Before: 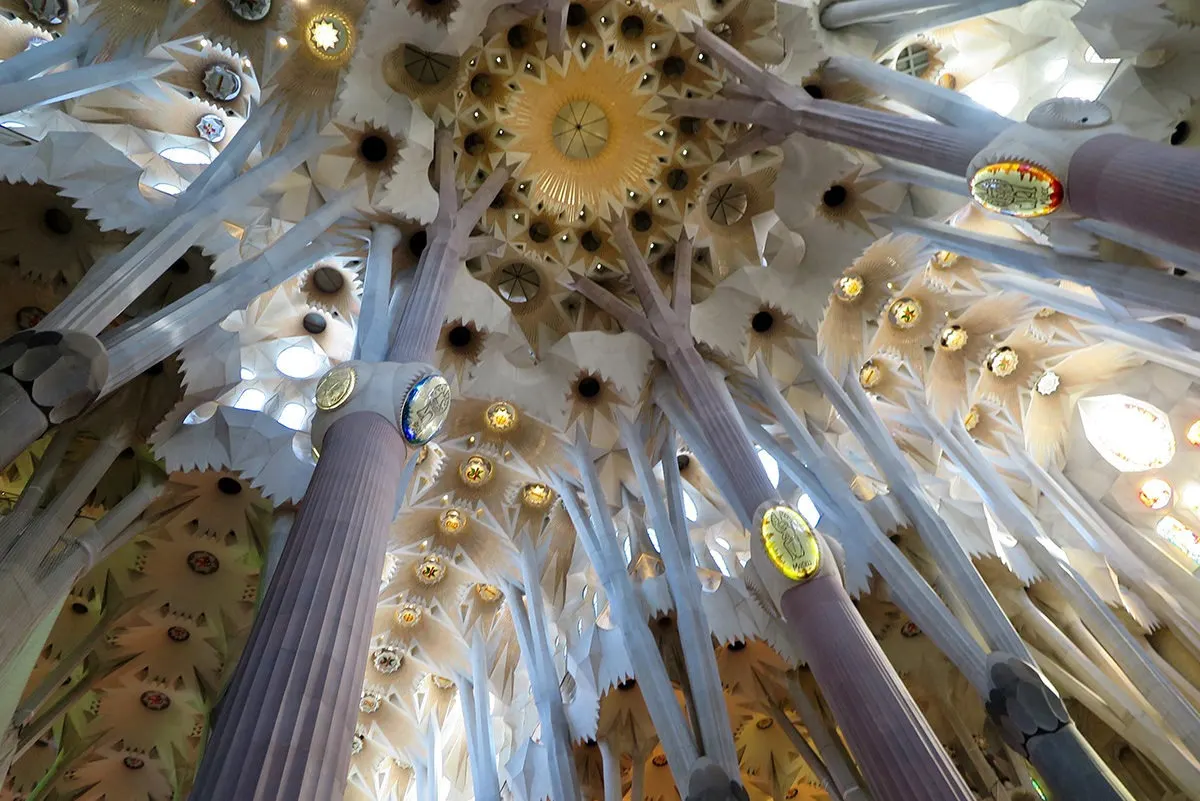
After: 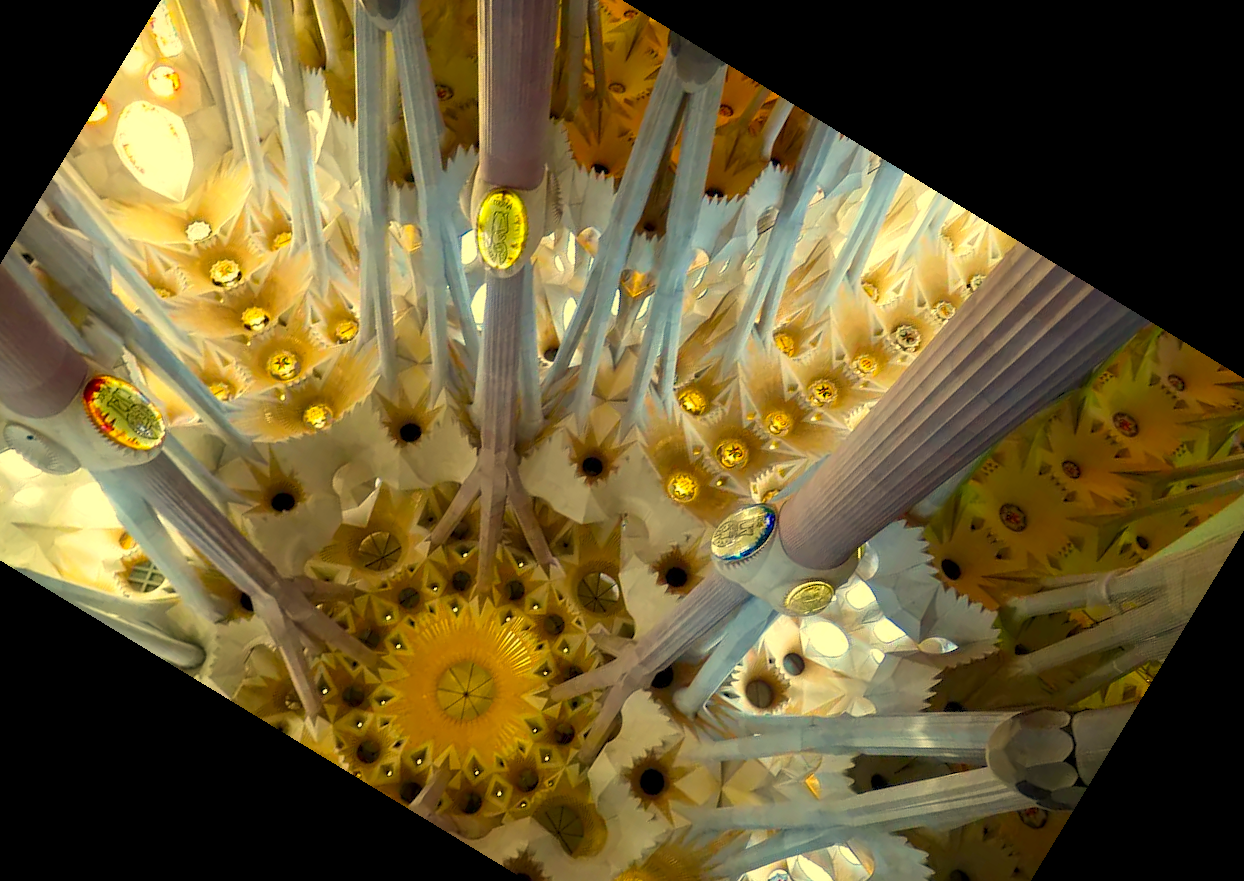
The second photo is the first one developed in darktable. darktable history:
white balance: red 1.08, blue 0.791
local contrast: highlights 100%, shadows 100%, detail 120%, midtone range 0.2
rgb curve: curves: ch0 [(0, 0) (0.093, 0.159) (0.241, 0.265) (0.414, 0.42) (1, 1)], compensate middle gray true, preserve colors basic power
color balance rgb: linear chroma grading › global chroma 15%, perceptual saturation grading › global saturation 30%
crop and rotate: angle 148.68°, left 9.111%, top 15.603%, right 4.588%, bottom 17.041%
vignetting: fall-off start 97.23%, saturation -0.024, center (-0.033, -0.042), width/height ratio 1.179, unbound false
